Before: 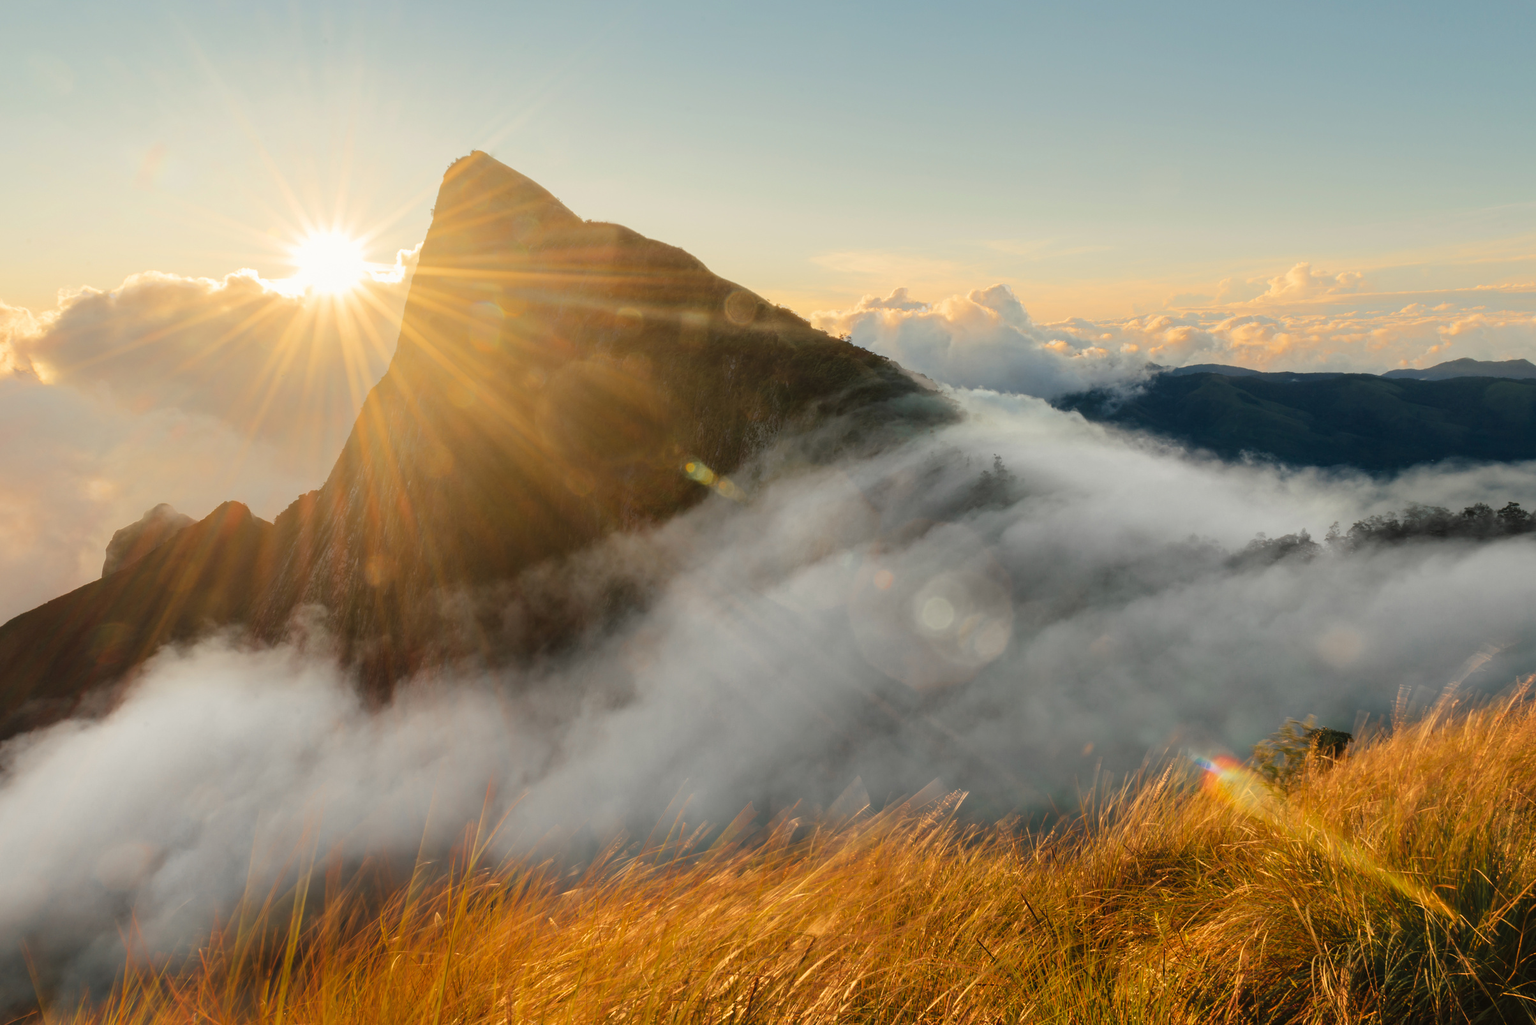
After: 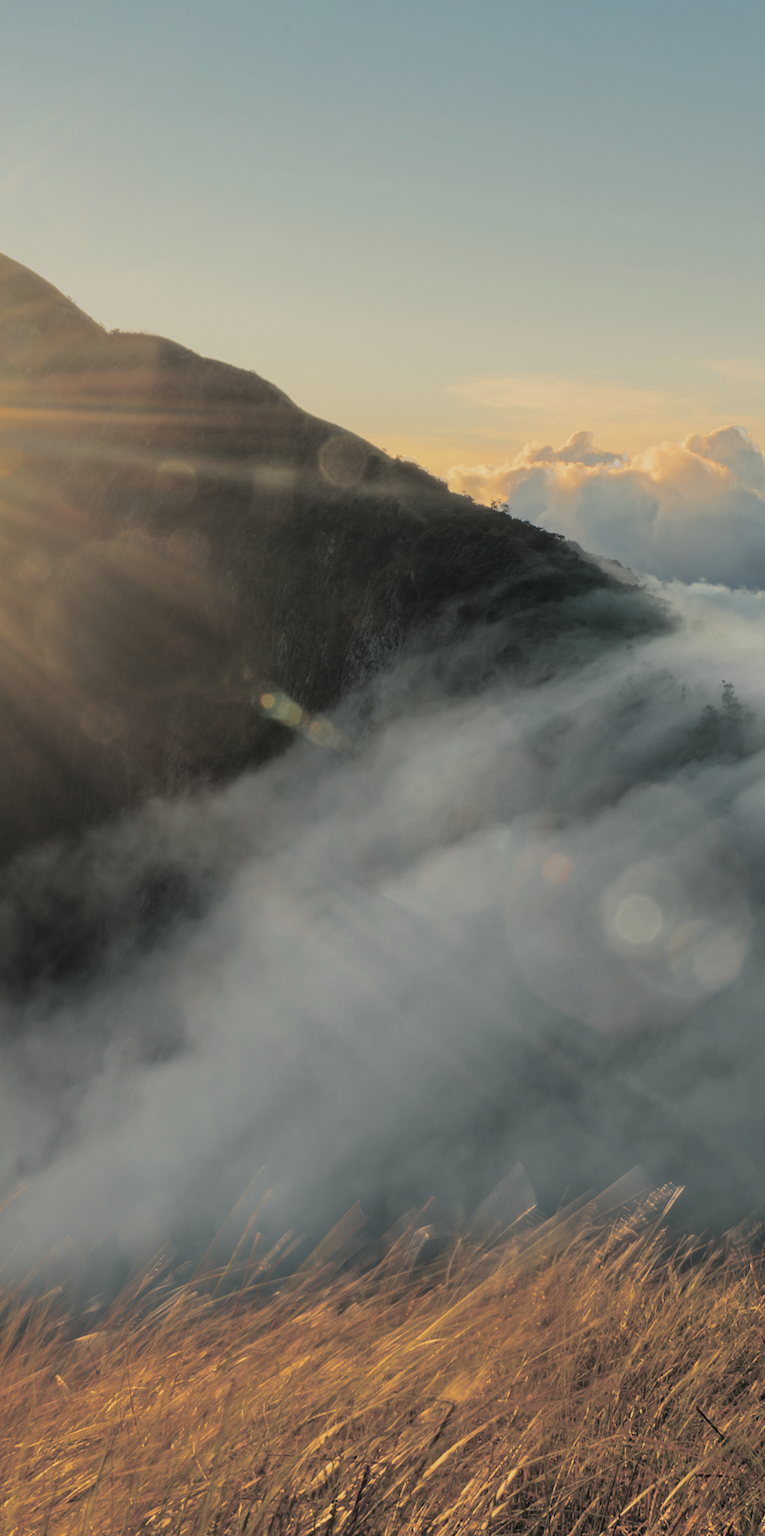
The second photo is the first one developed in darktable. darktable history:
split-toning: shadows › hue 201.6°, shadows › saturation 0.16, highlights › hue 50.4°, highlights › saturation 0.2, balance -49.9
exposure: exposure -0.36 EV, compensate highlight preservation false
crop: left 33.36%, right 33.36%
